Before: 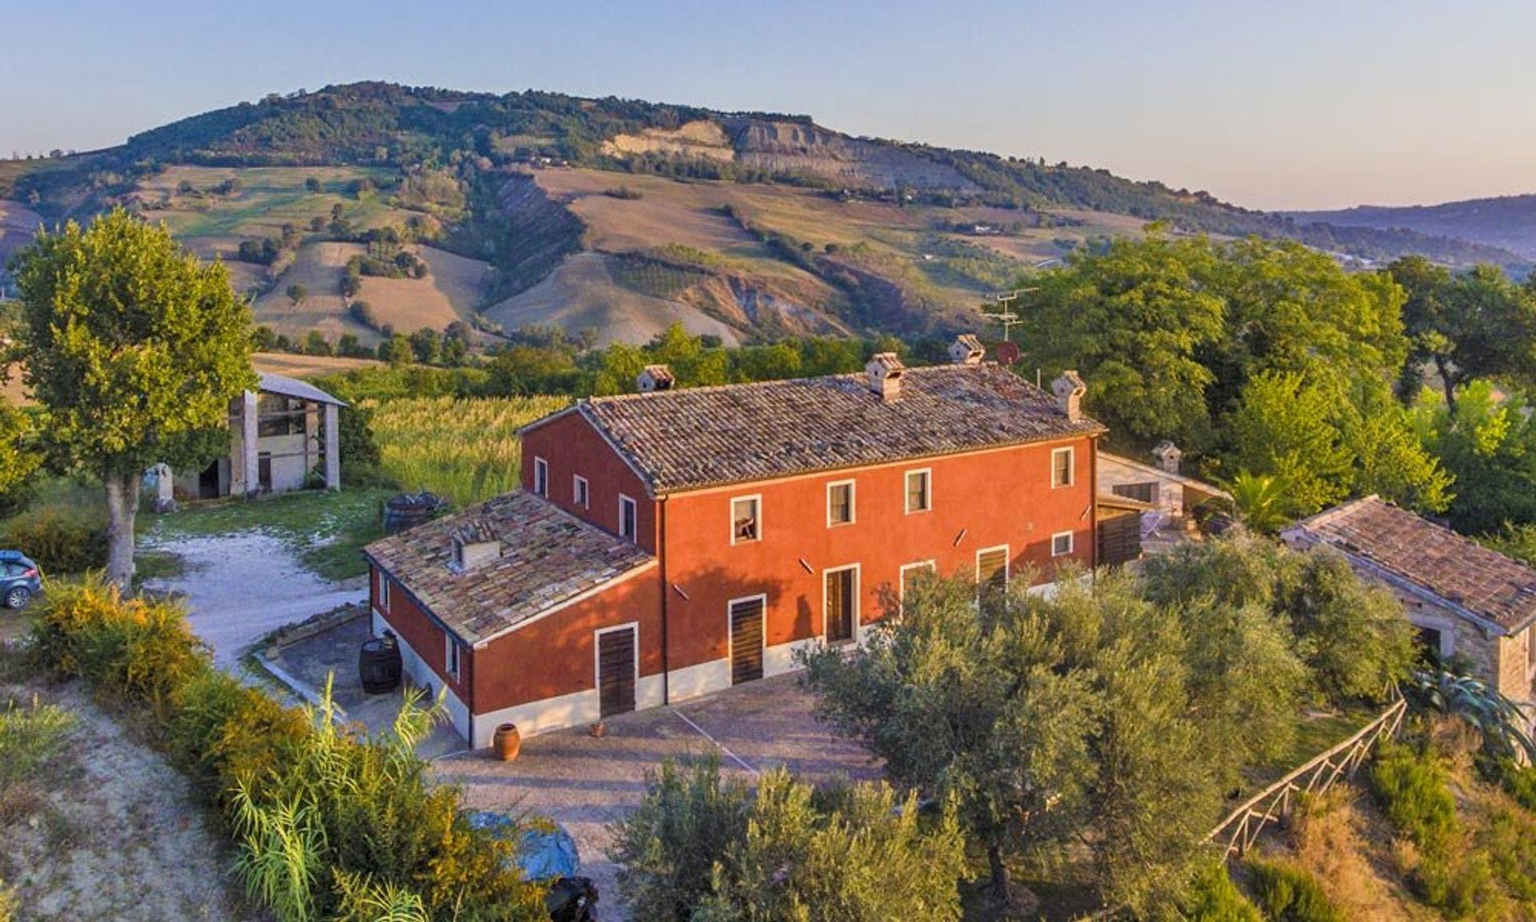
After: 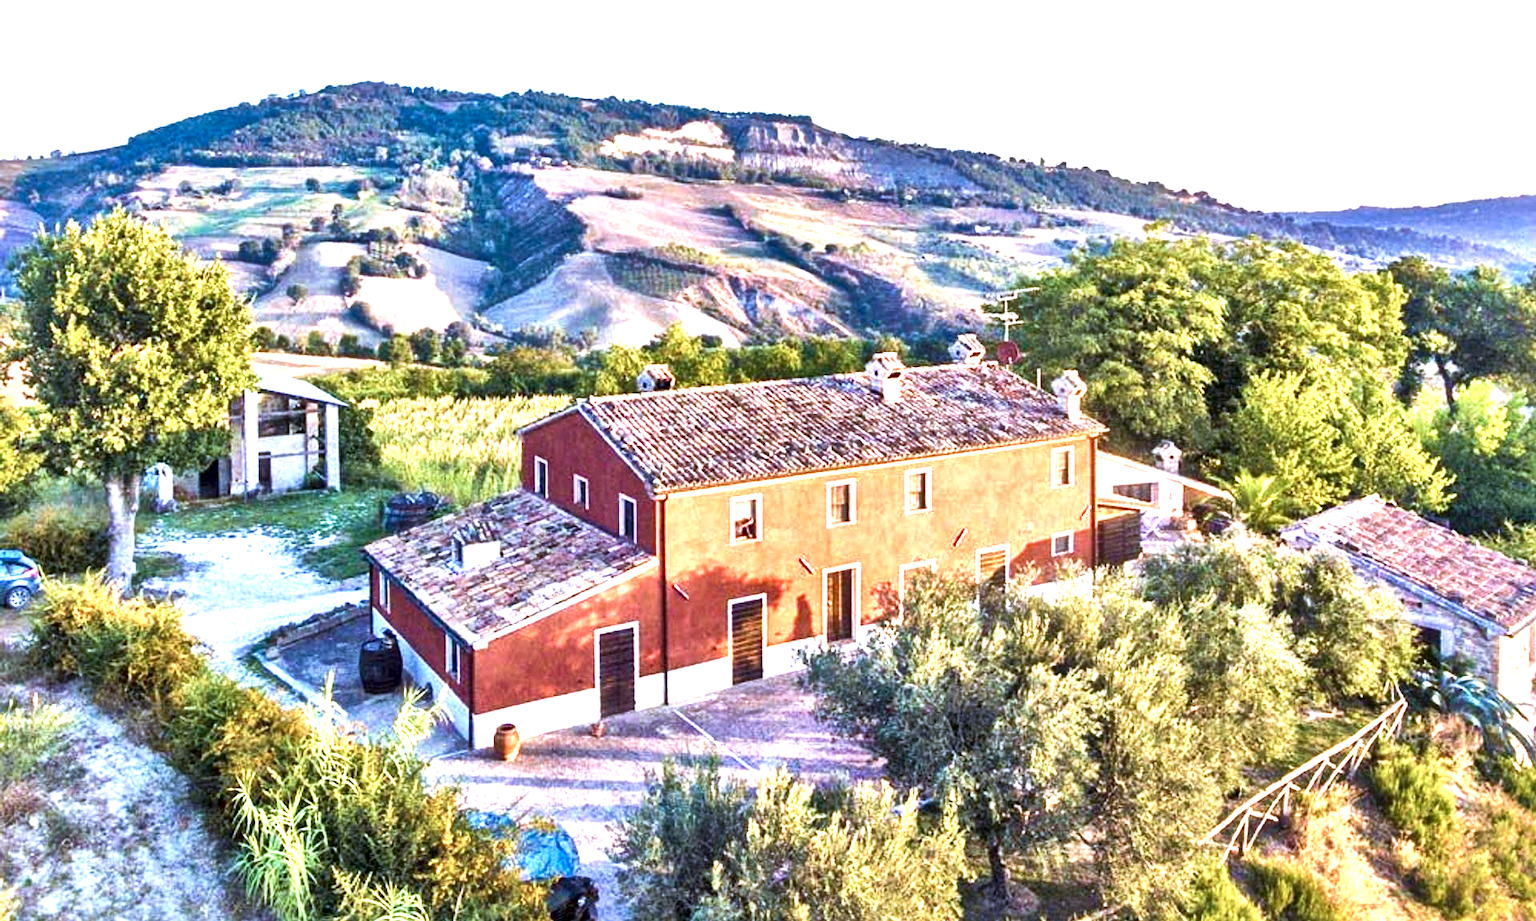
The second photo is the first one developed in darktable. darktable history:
exposure: black level correction 0.001, exposure 1.655 EV, compensate exposure bias true, compensate highlight preservation false
local contrast: mode bilateral grid, contrast 43, coarseness 69, detail 215%, midtone range 0.2
color correction: highlights a* -1.98, highlights b* -18.5
velvia: on, module defaults
